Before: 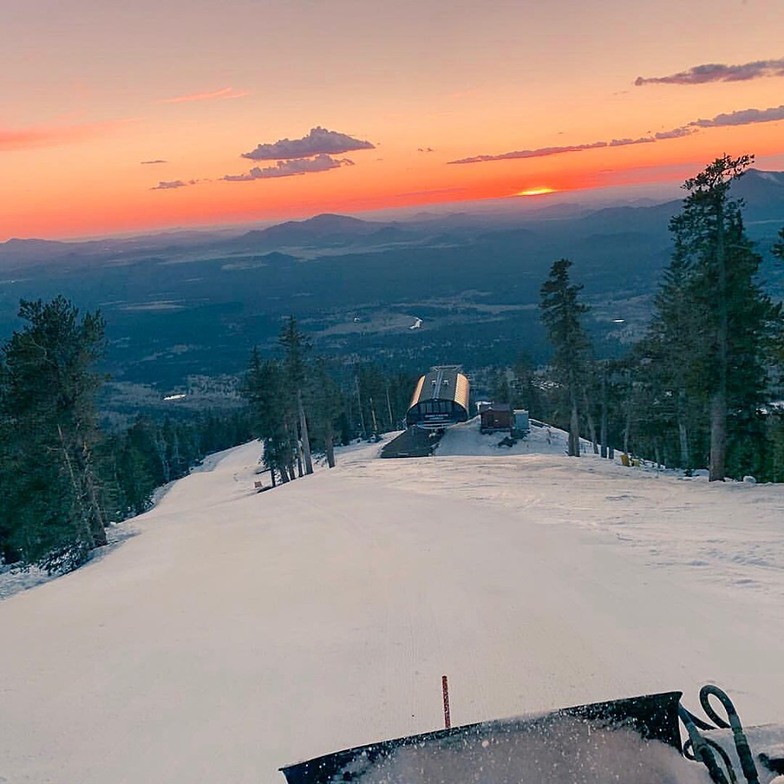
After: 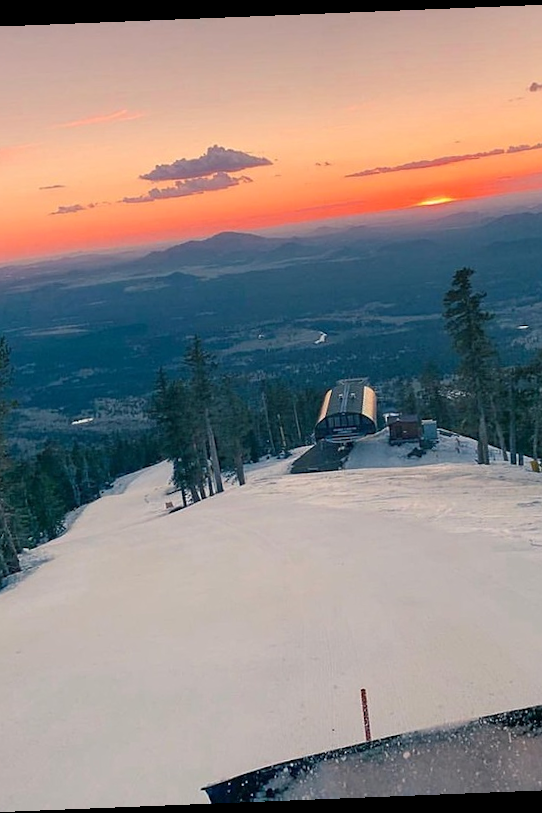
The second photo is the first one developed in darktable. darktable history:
tone equalizer: on, module defaults
rotate and perspective: rotation -2.29°, automatic cropping off
crop and rotate: left 13.342%, right 19.991%
